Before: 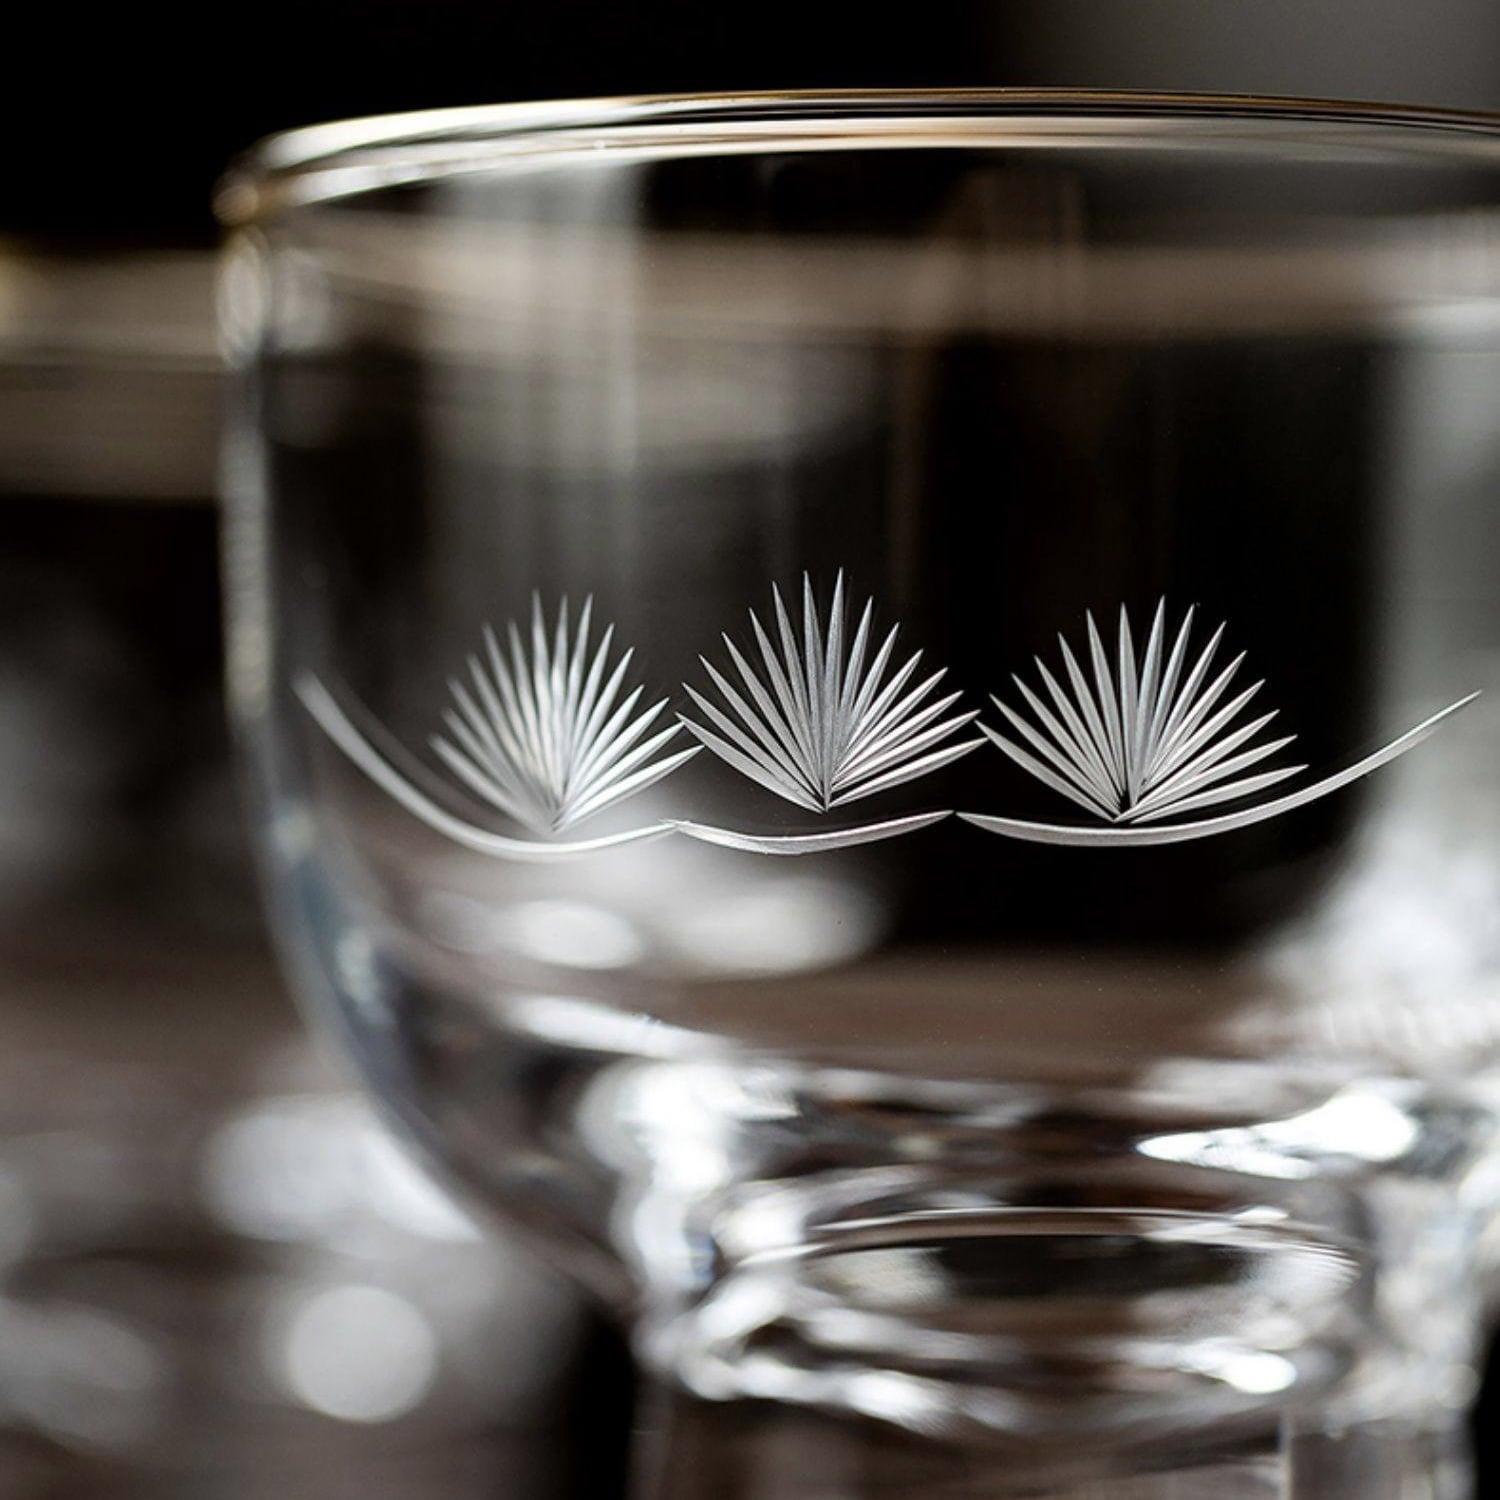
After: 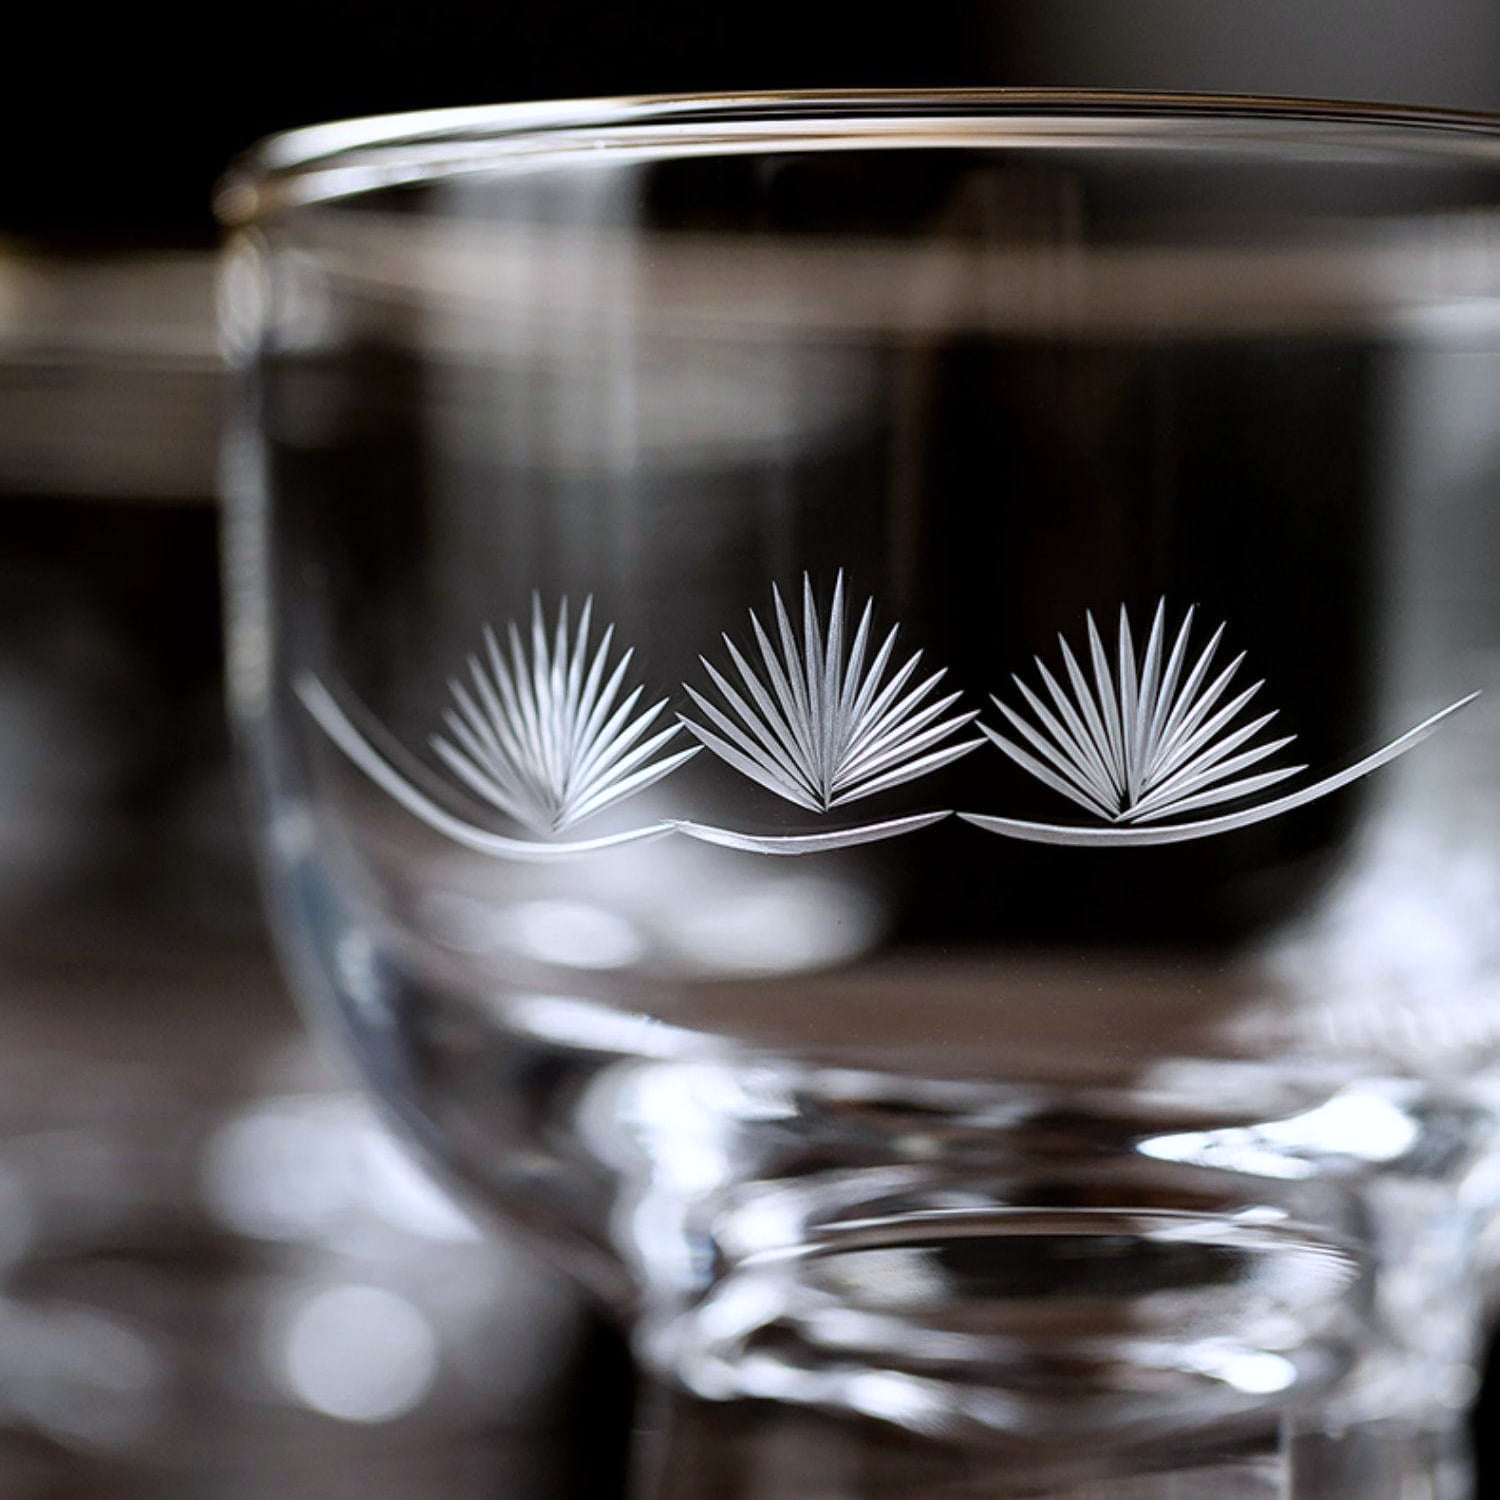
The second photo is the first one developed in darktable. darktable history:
color calibration: illuminant as shot in camera, x 0.358, y 0.373, temperature 4628.91 K, gamut compression 1.63
